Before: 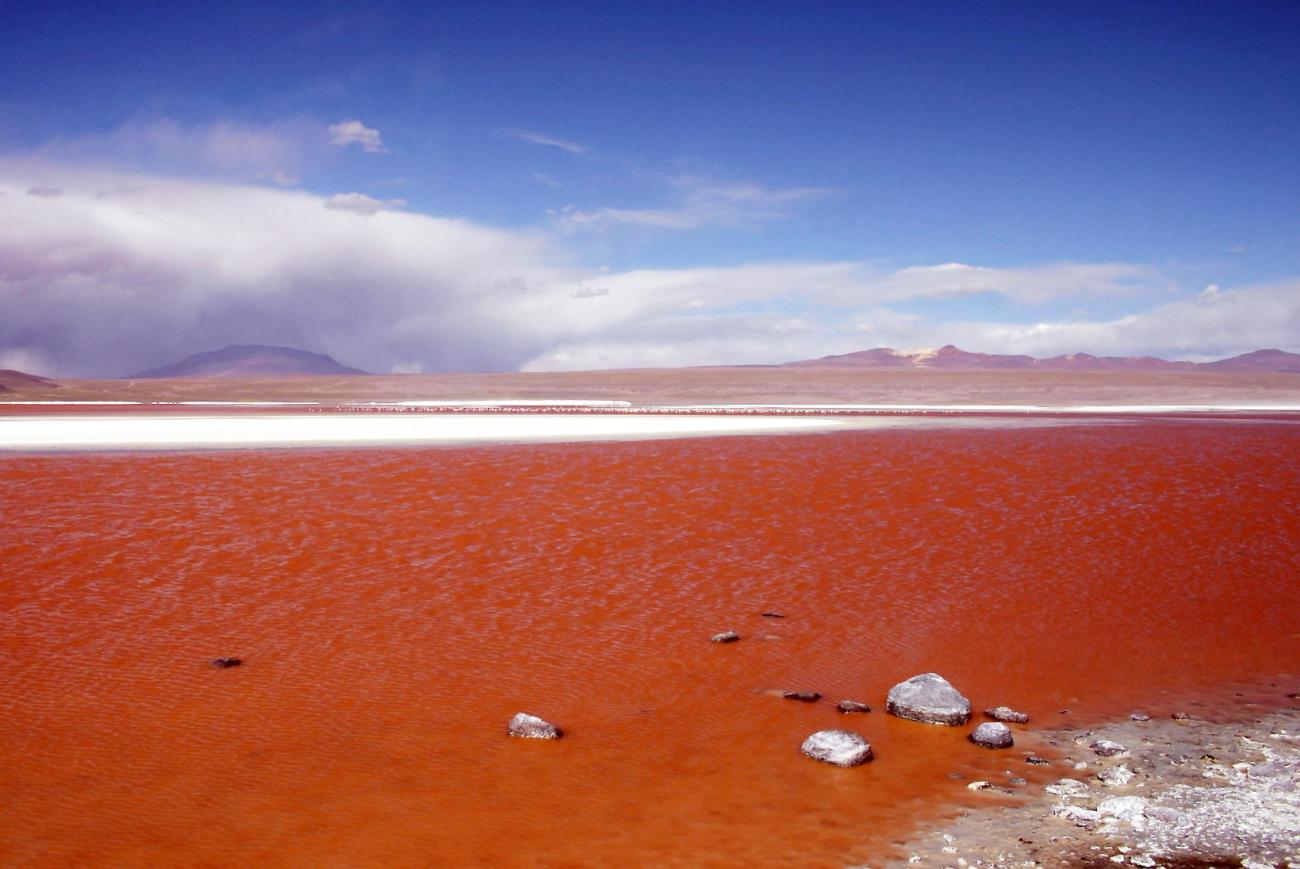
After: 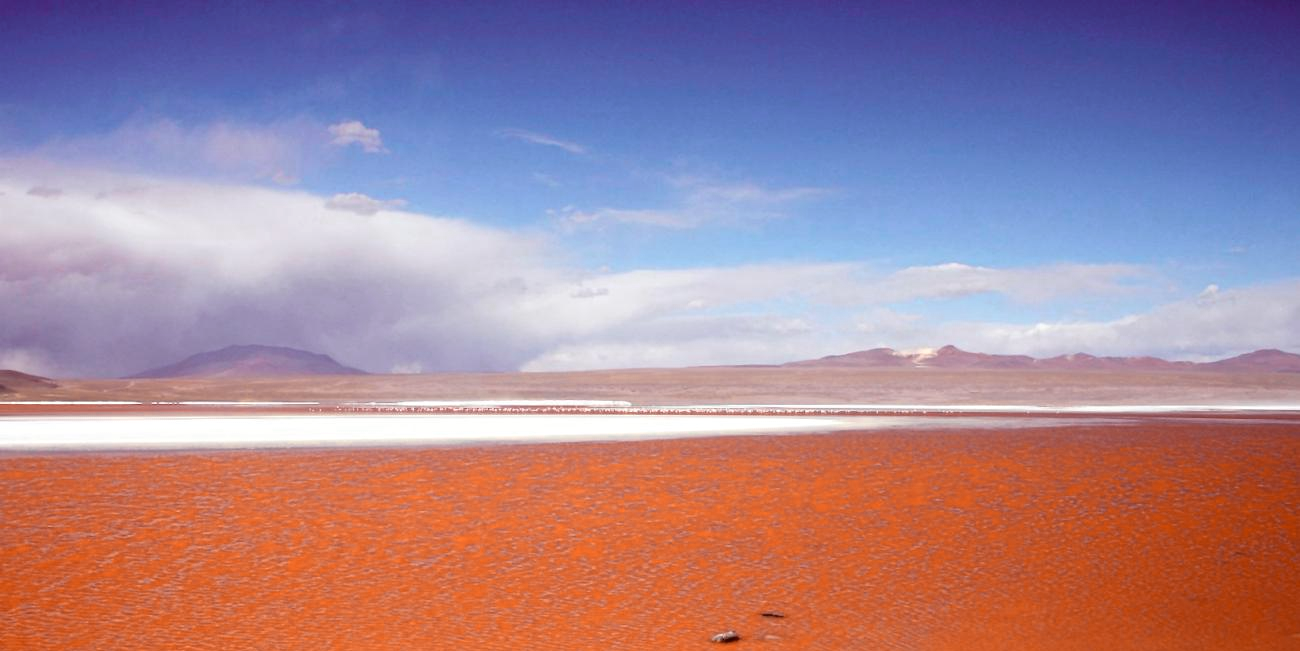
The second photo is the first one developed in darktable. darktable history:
crop: bottom 24.967%
color zones: curves: ch0 [(0.018, 0.548) (0.197, 0.654) (0.425, 0.447) (0.605, 0.658) (0.732, 0.579)]; ch1 [(0.105, 0.531) (0.224, 0.531) (0.386, 0.39) (0.618, 0.456) (0.732, 0.456) (0.956, 0.421)]; ch2 [(0.039, 0.583) (0.215, 0.465) (0.399, 0.544) (0.465, 0.548) (0.614, 0.447) (0.724, 0.43) (0.882, 0.623) (0.956, 0.632)]
